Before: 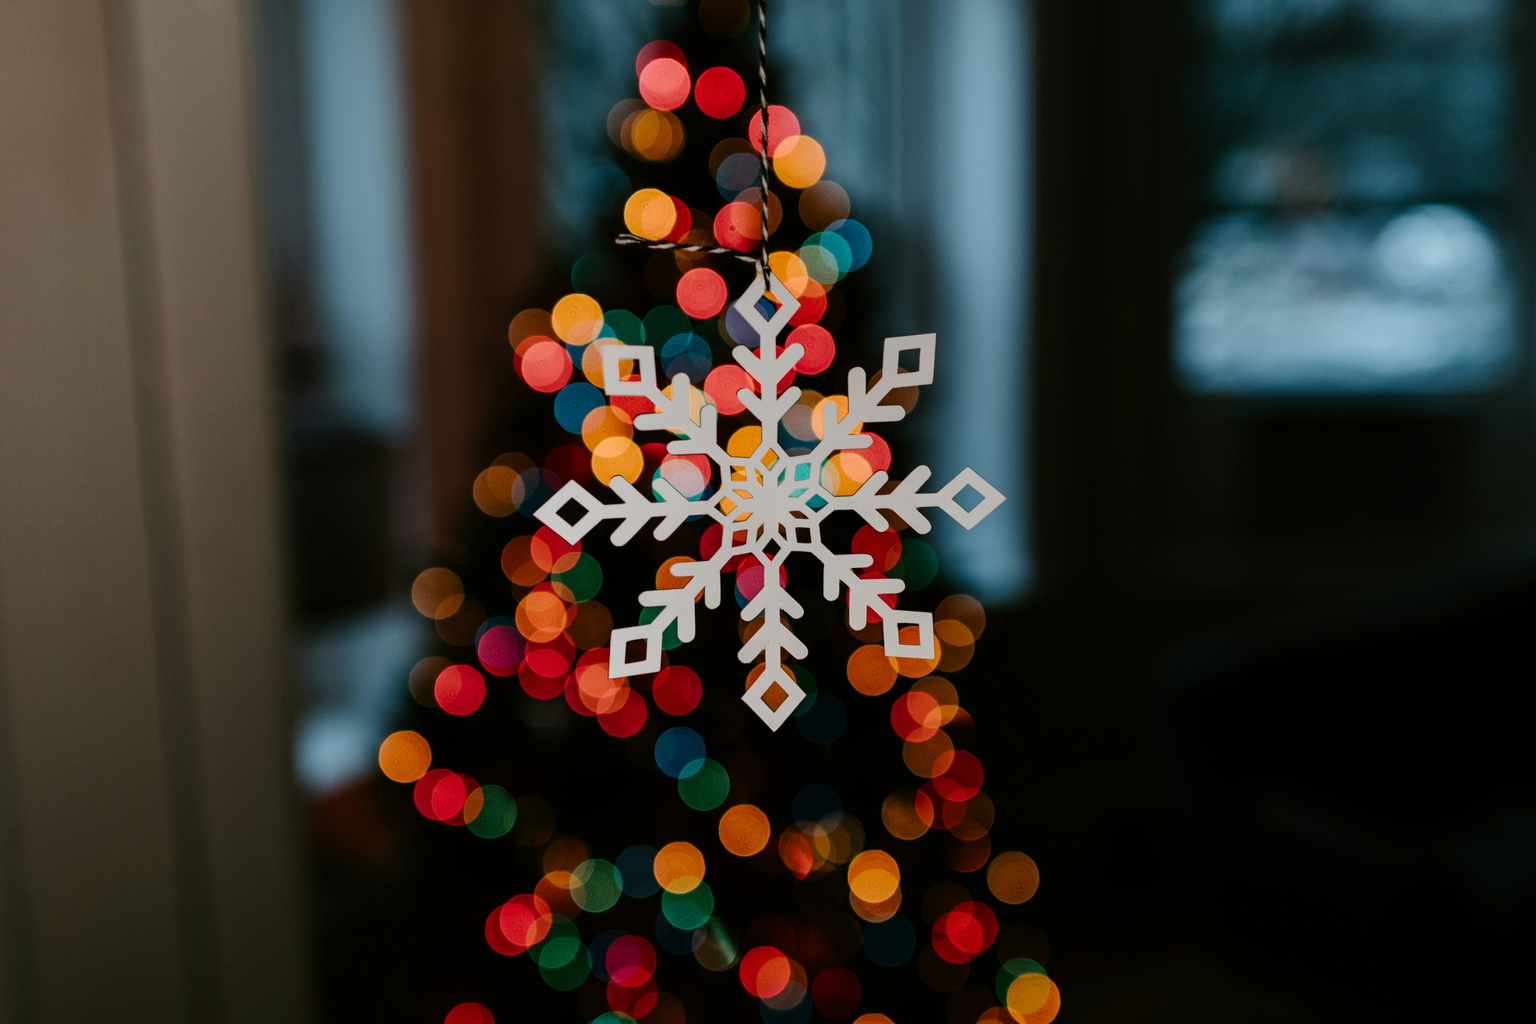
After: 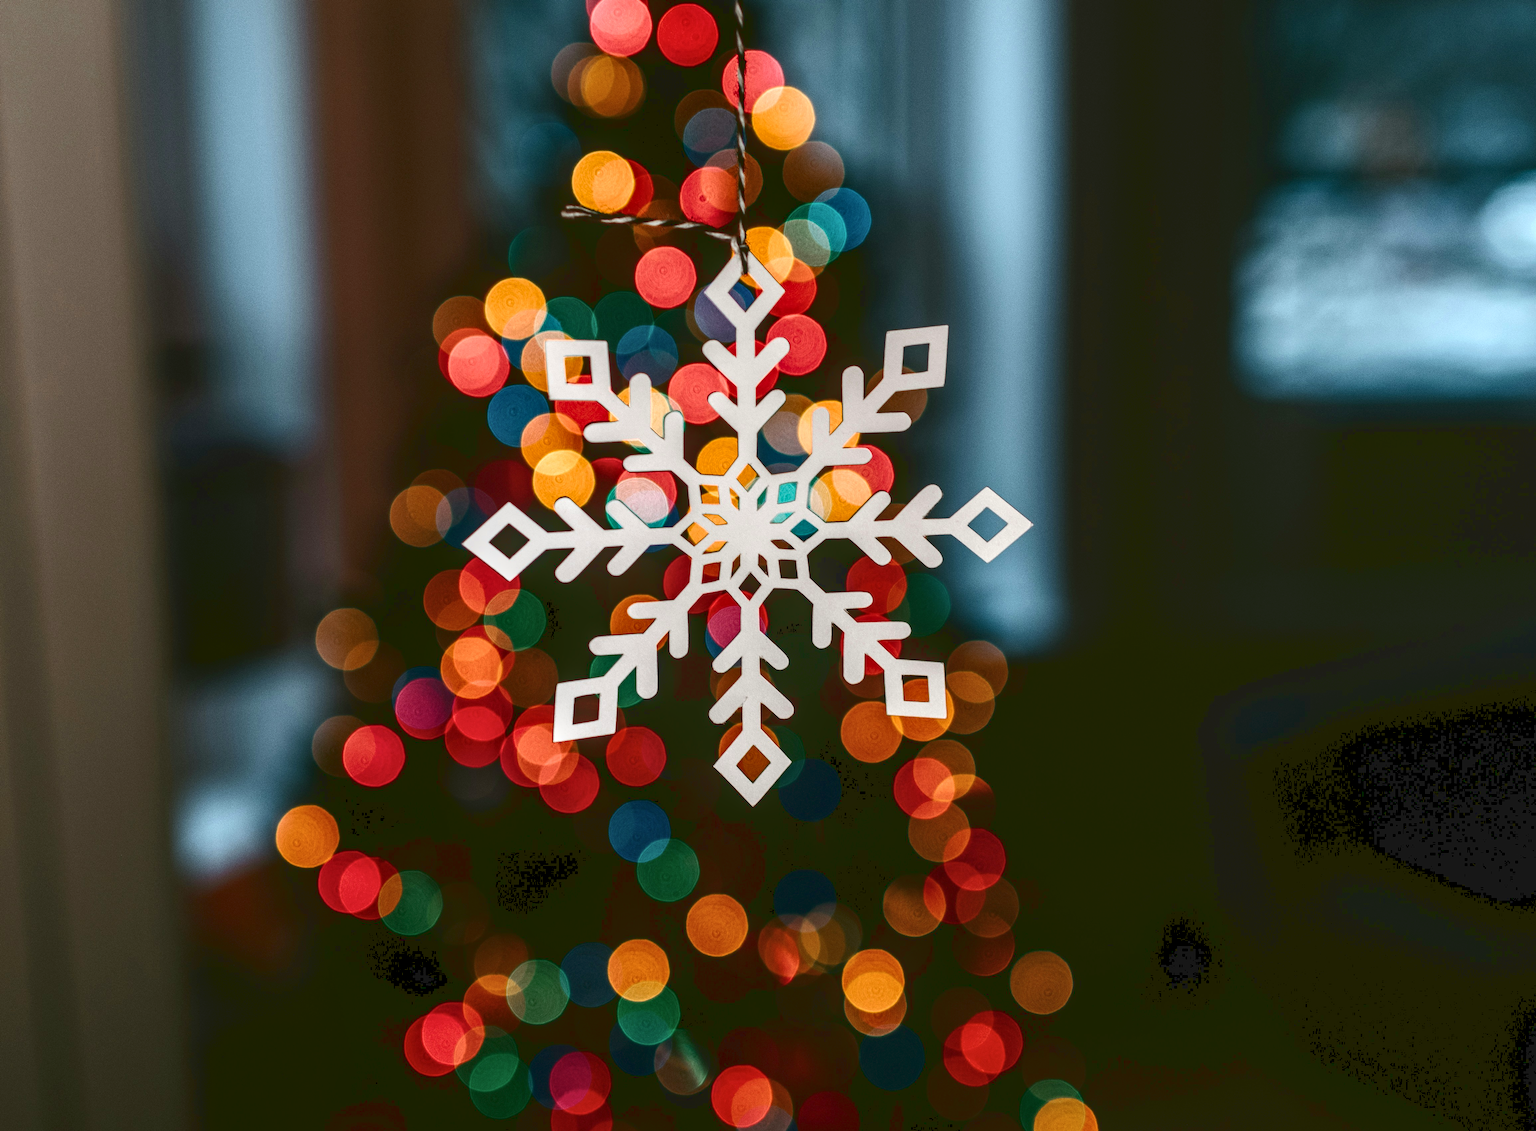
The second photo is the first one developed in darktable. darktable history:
crop: left 9.807%, top 6.259%, right 7.334%, bottom 2.177%
exposure: exposure 0.375 EV, compensate highlight preservation false
local contrast: highlights 25%, detail 130%
tone curve: curves: ch0 [(0, 0.081) (0.483, 0.453) (0.881, 0.992)]
